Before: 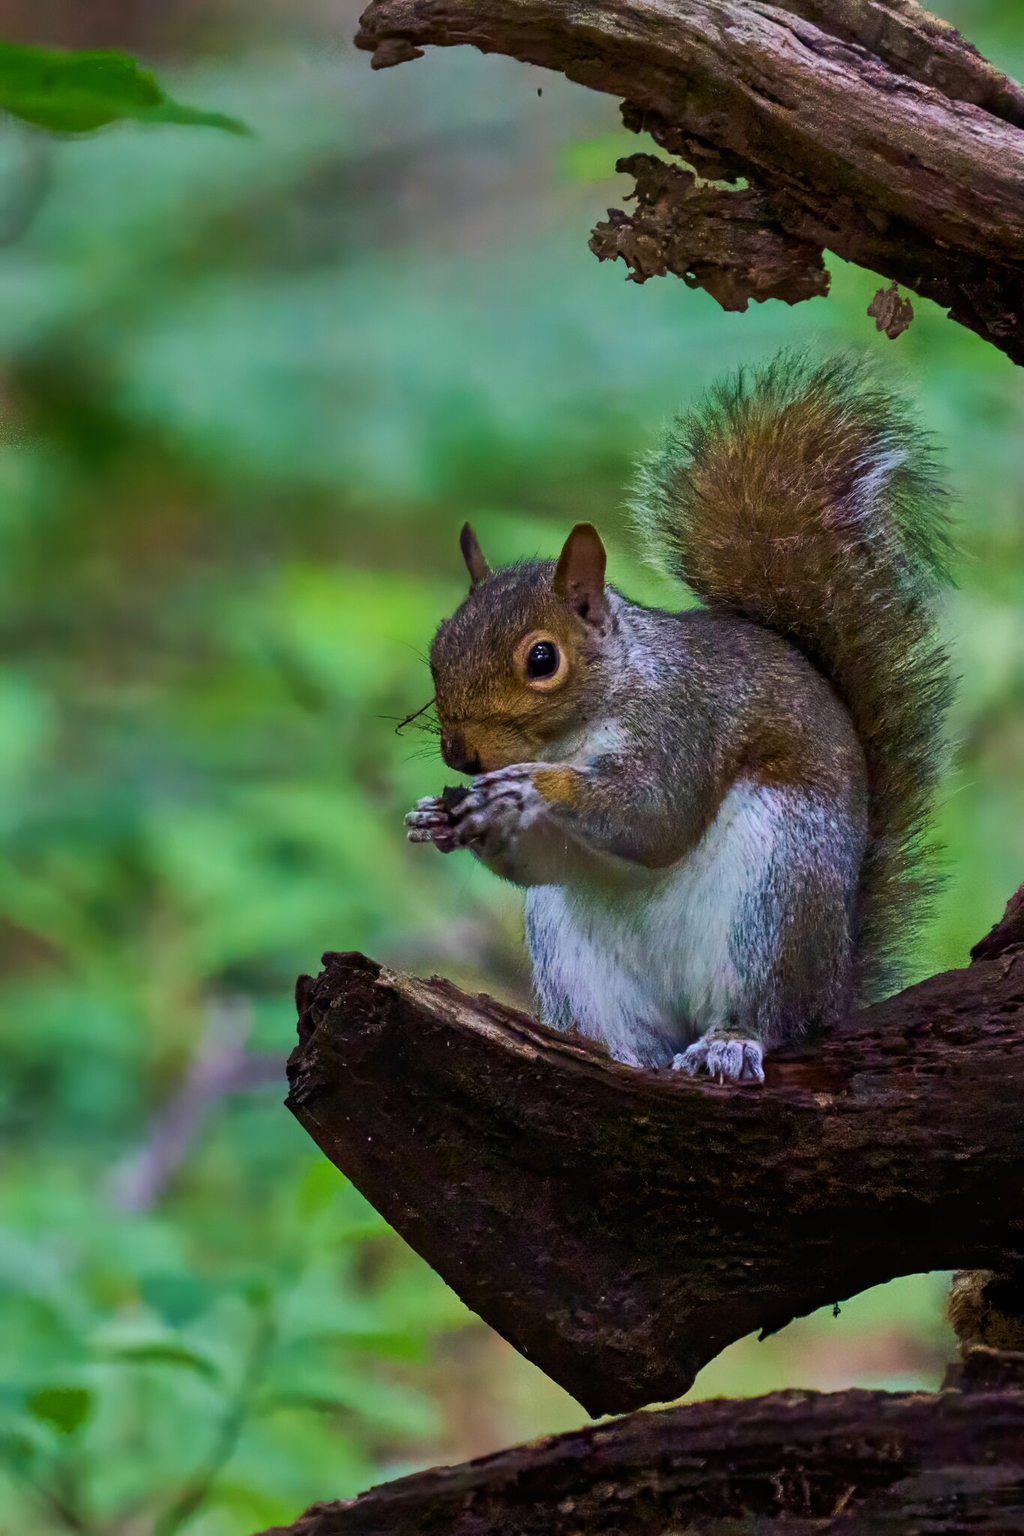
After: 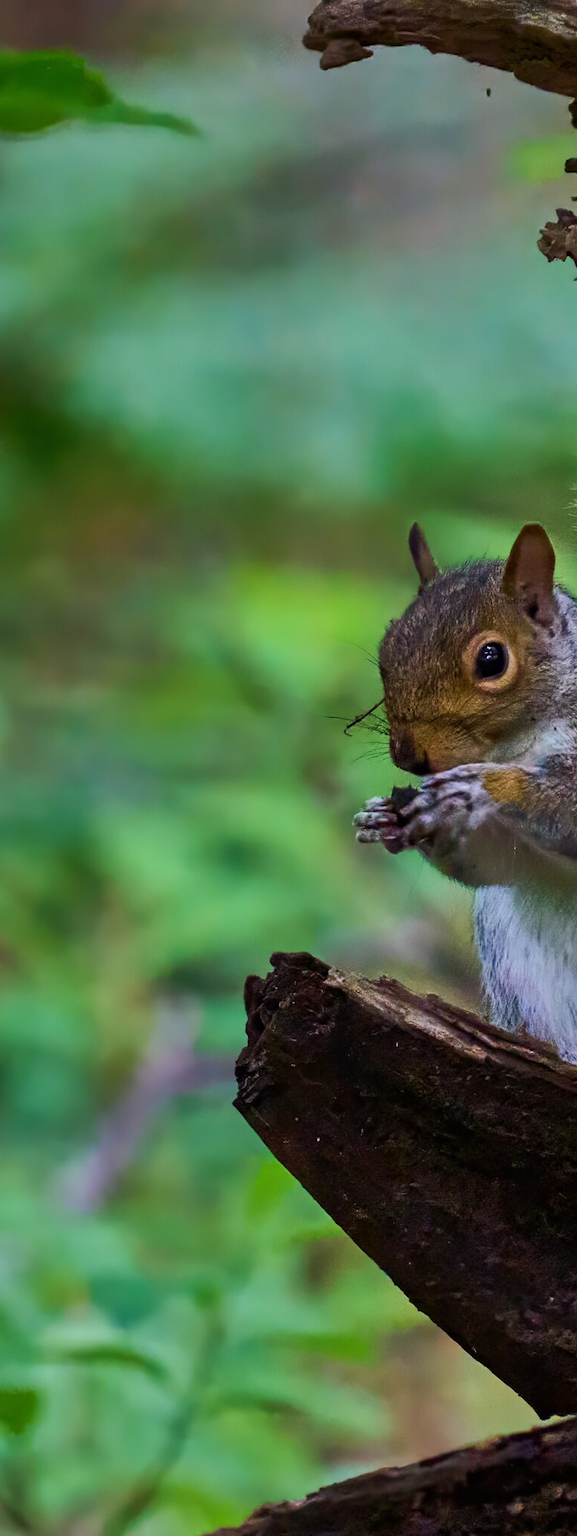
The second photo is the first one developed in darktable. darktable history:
crop: left 5.115%, right 38.509%
